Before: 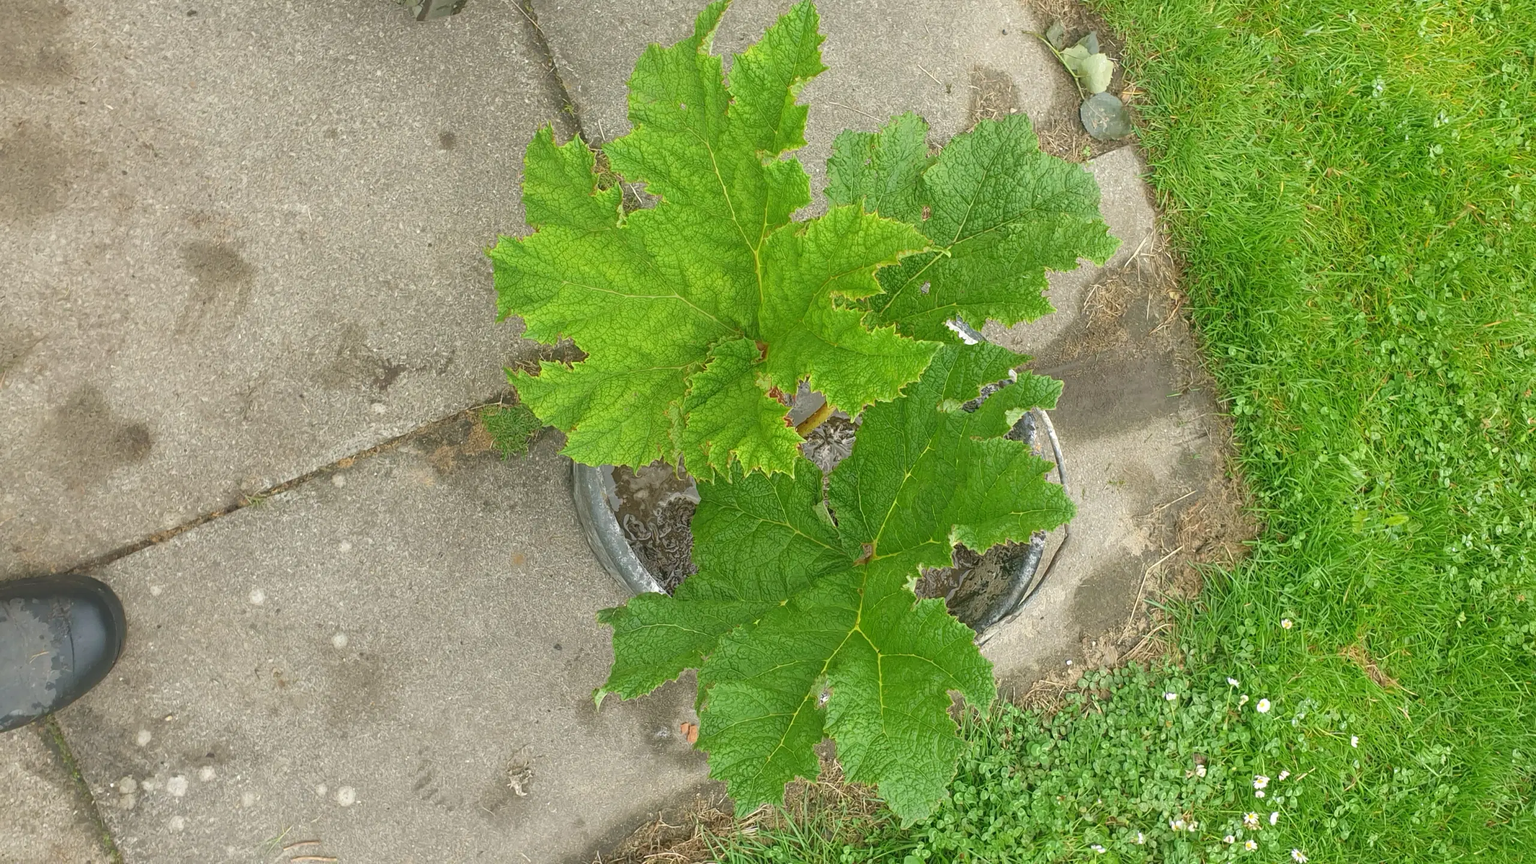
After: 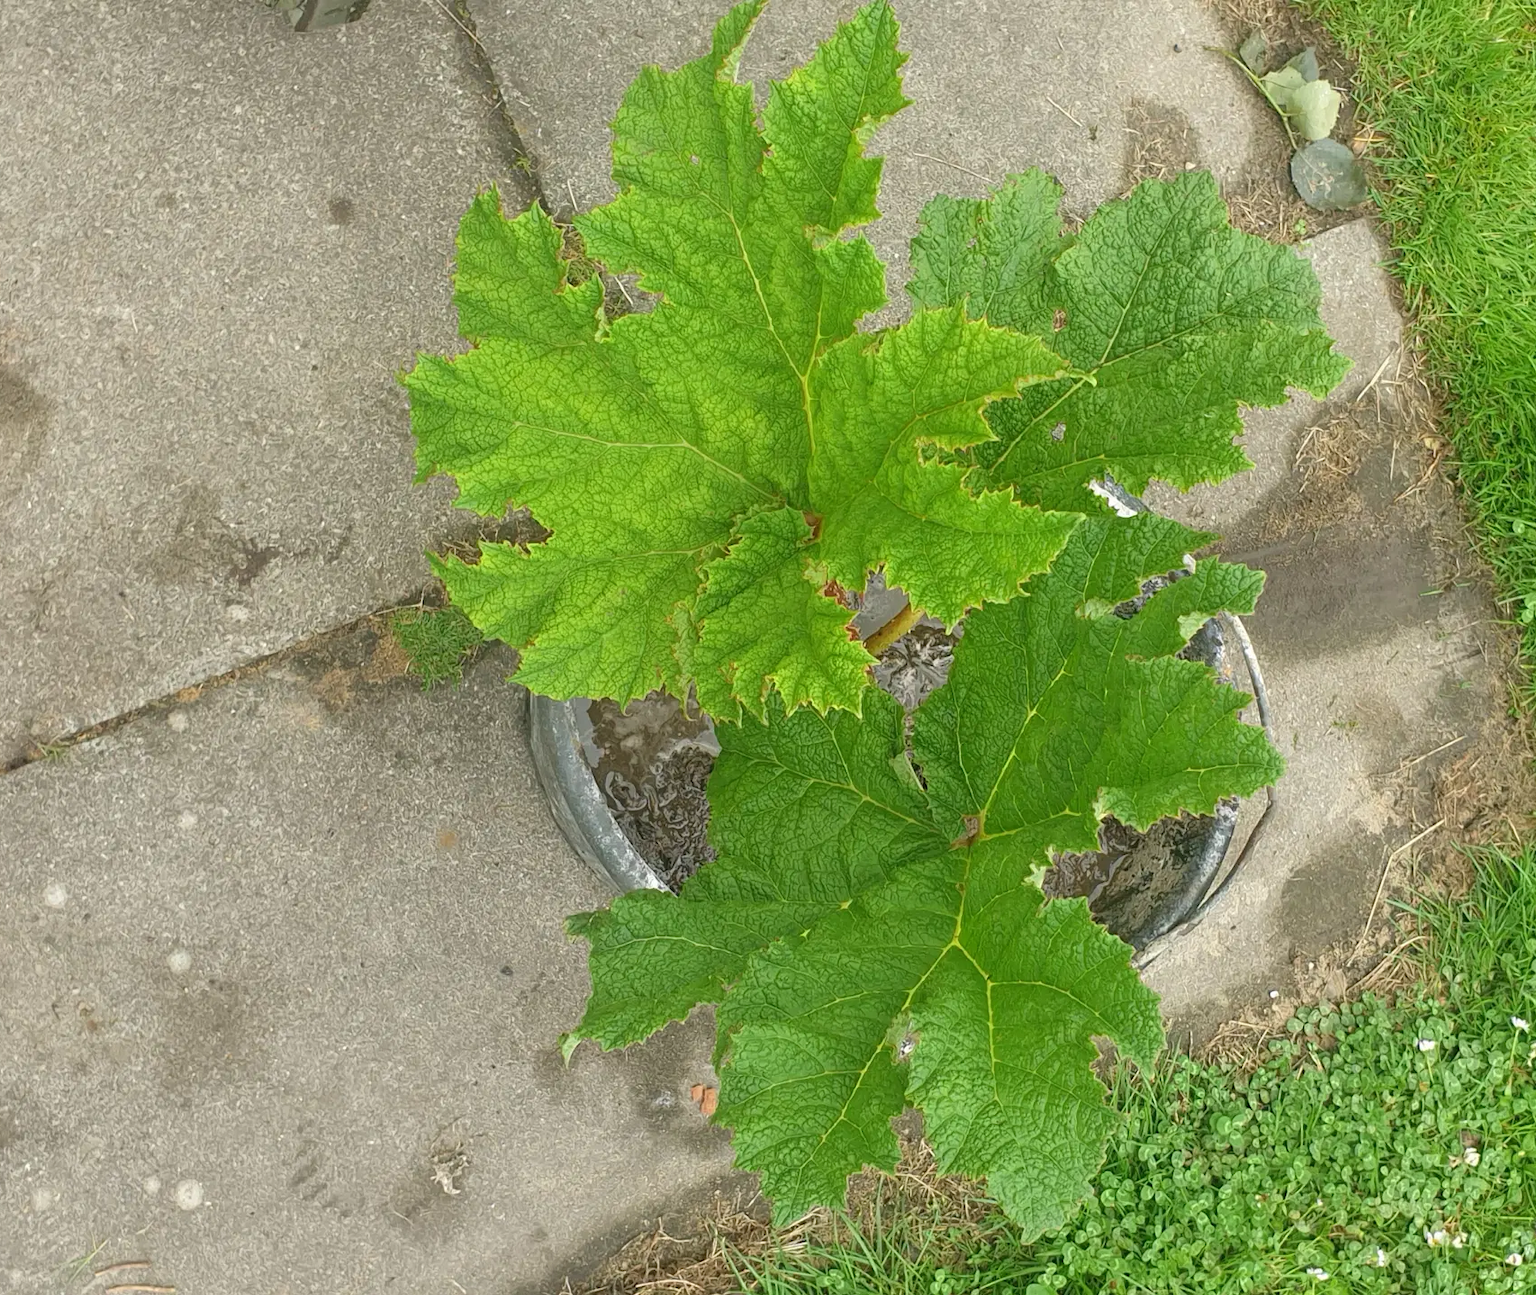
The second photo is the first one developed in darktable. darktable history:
crop and rotate: left 14.372%, right 18.985%
